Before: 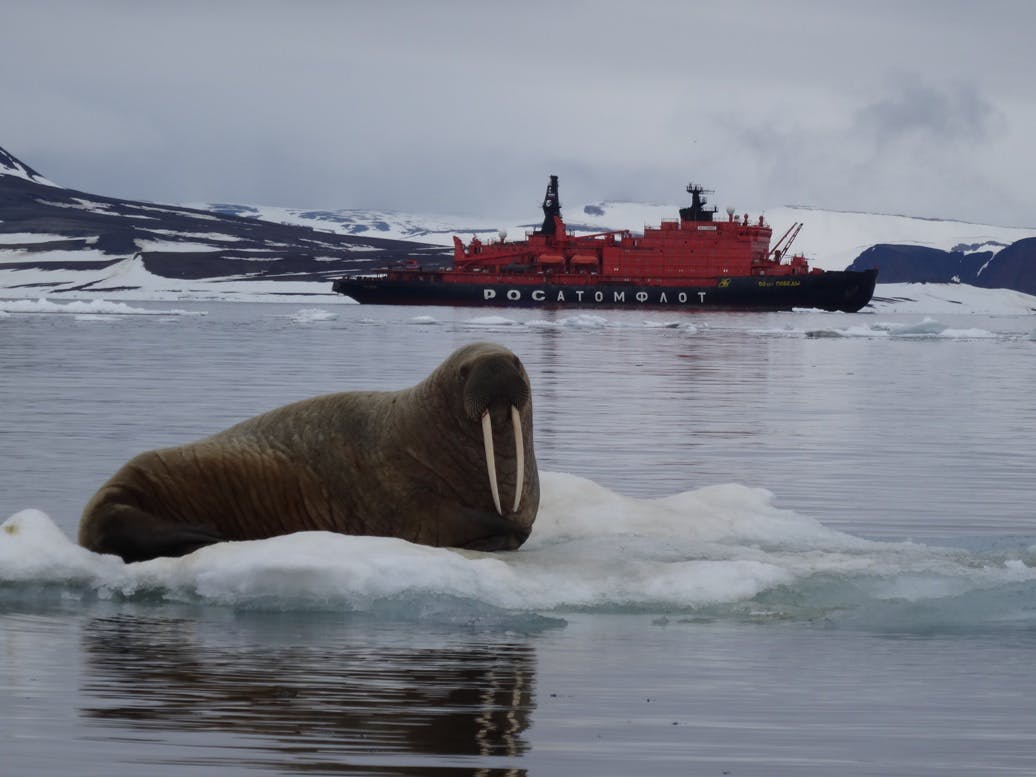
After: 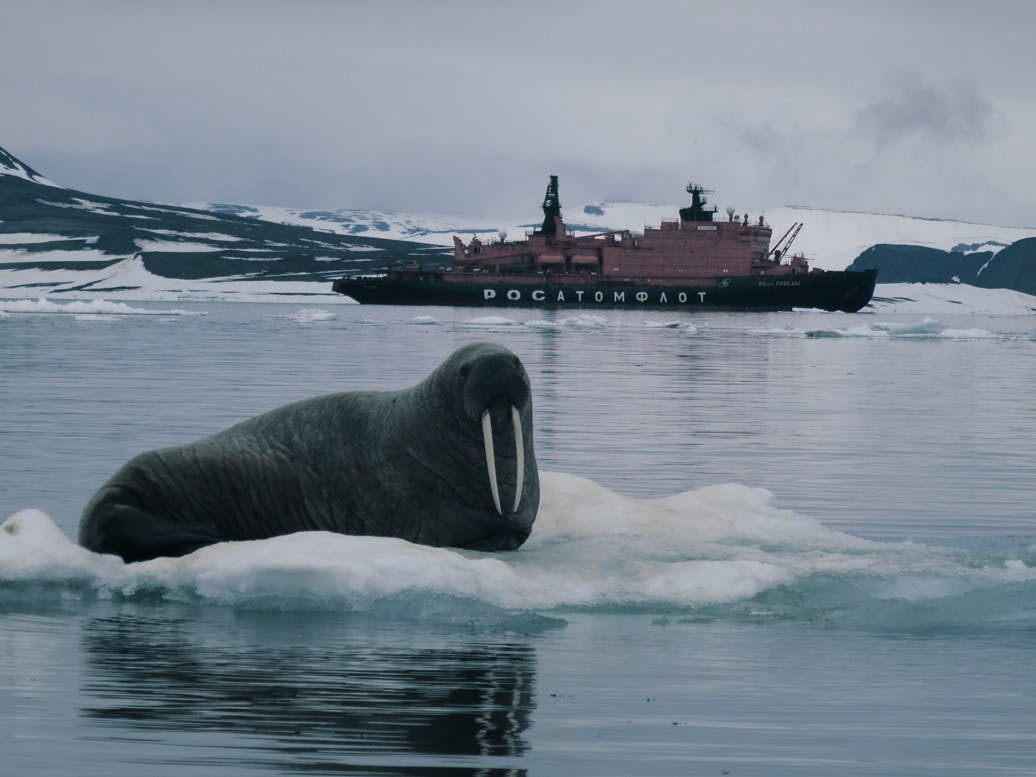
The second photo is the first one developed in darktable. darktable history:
color zones: curves: ch0 [(0.25, 0.5) (0.347, 0.092) (0.75, 0.5)]; ch1 [(0.25, 0.5) (0.33, 0.51) (0.75, 0.5)]
split-toning: shadows › hue 205.2°, shadows › saturation 0.43, highlights › hue 54°, highlights › saturation 0.54
